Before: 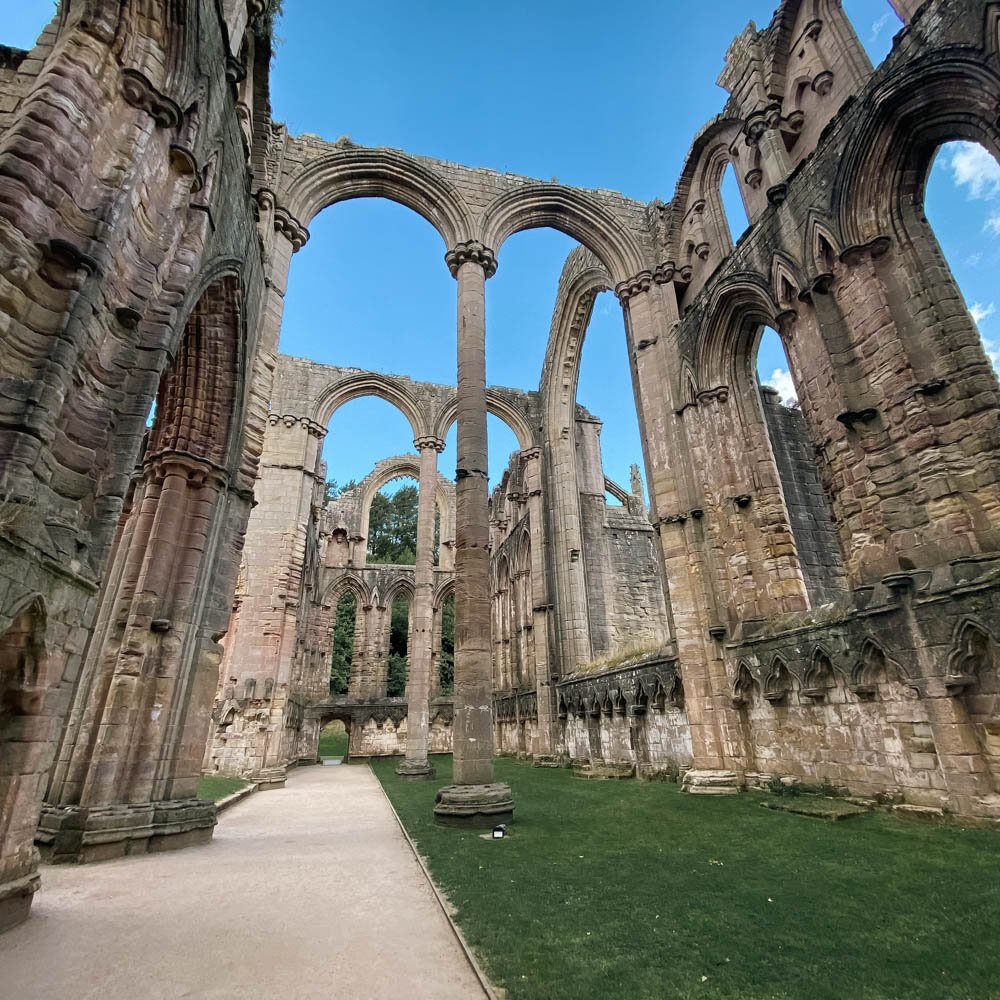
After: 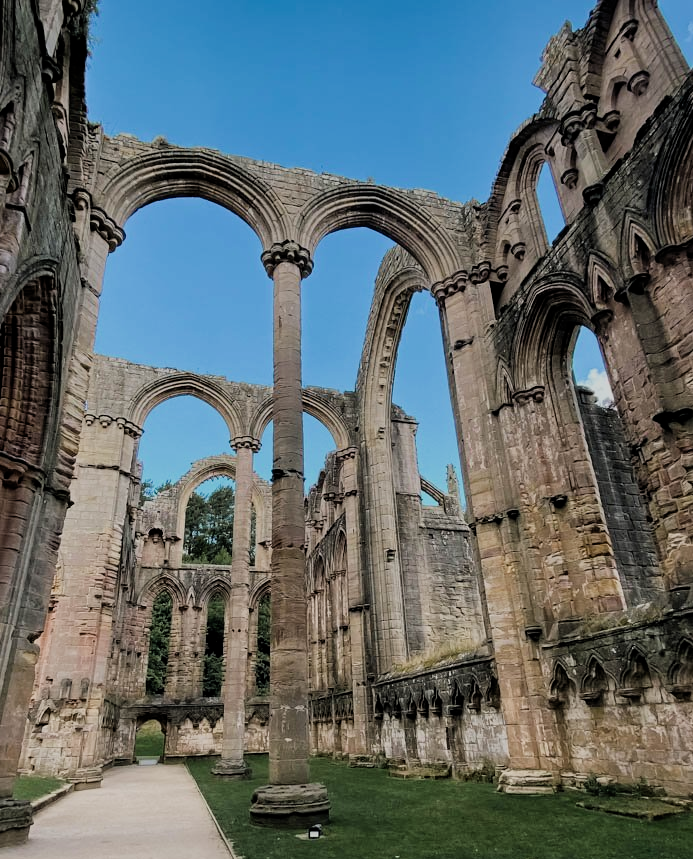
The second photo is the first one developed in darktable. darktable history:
crop: left 18.466%, right 12.14%, bottom 14.085%
exposure: exposure -0.266 EV, compensate highlight preservation false
filmic rgb: middle gray luminance 29.09%, black relative exposure -10.38 EV, white relative exposure 5.5 EV, target black luminance 0%, hardness 3.94, latitude 1.47%, contrast 1.126, highlights saturation mix 6.4%, shadows ↔ highlights balance 15.51%, color science v4 (2020)
